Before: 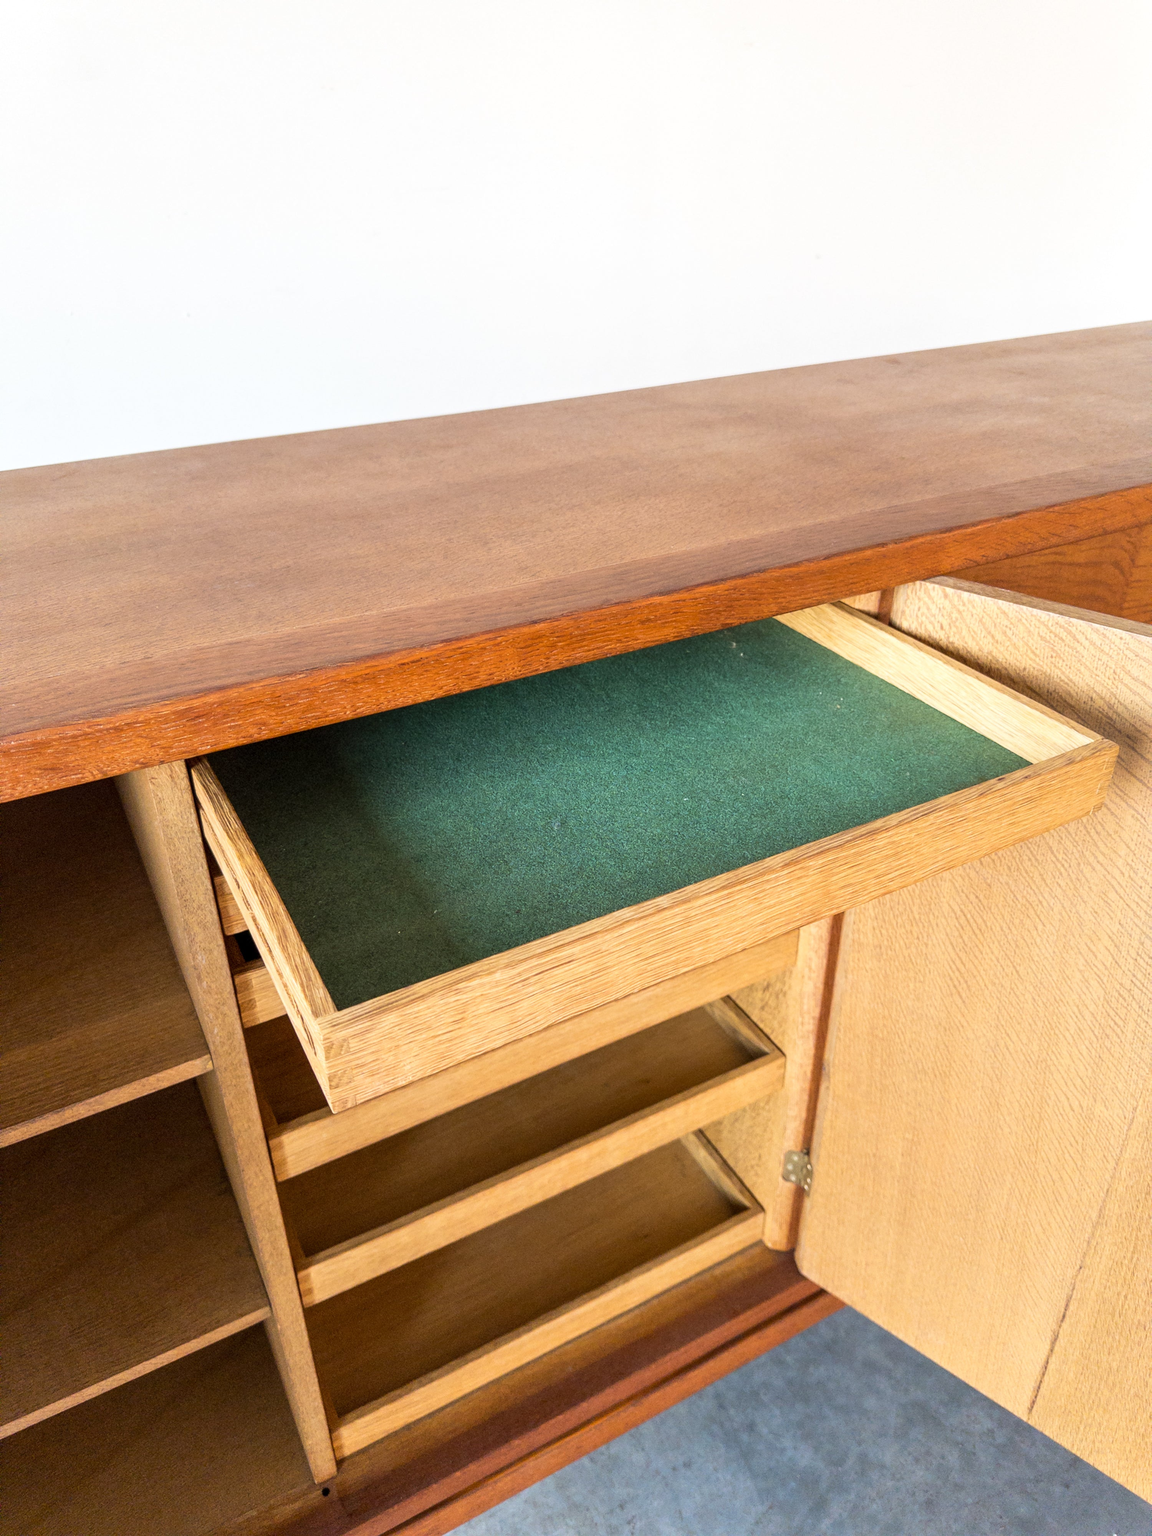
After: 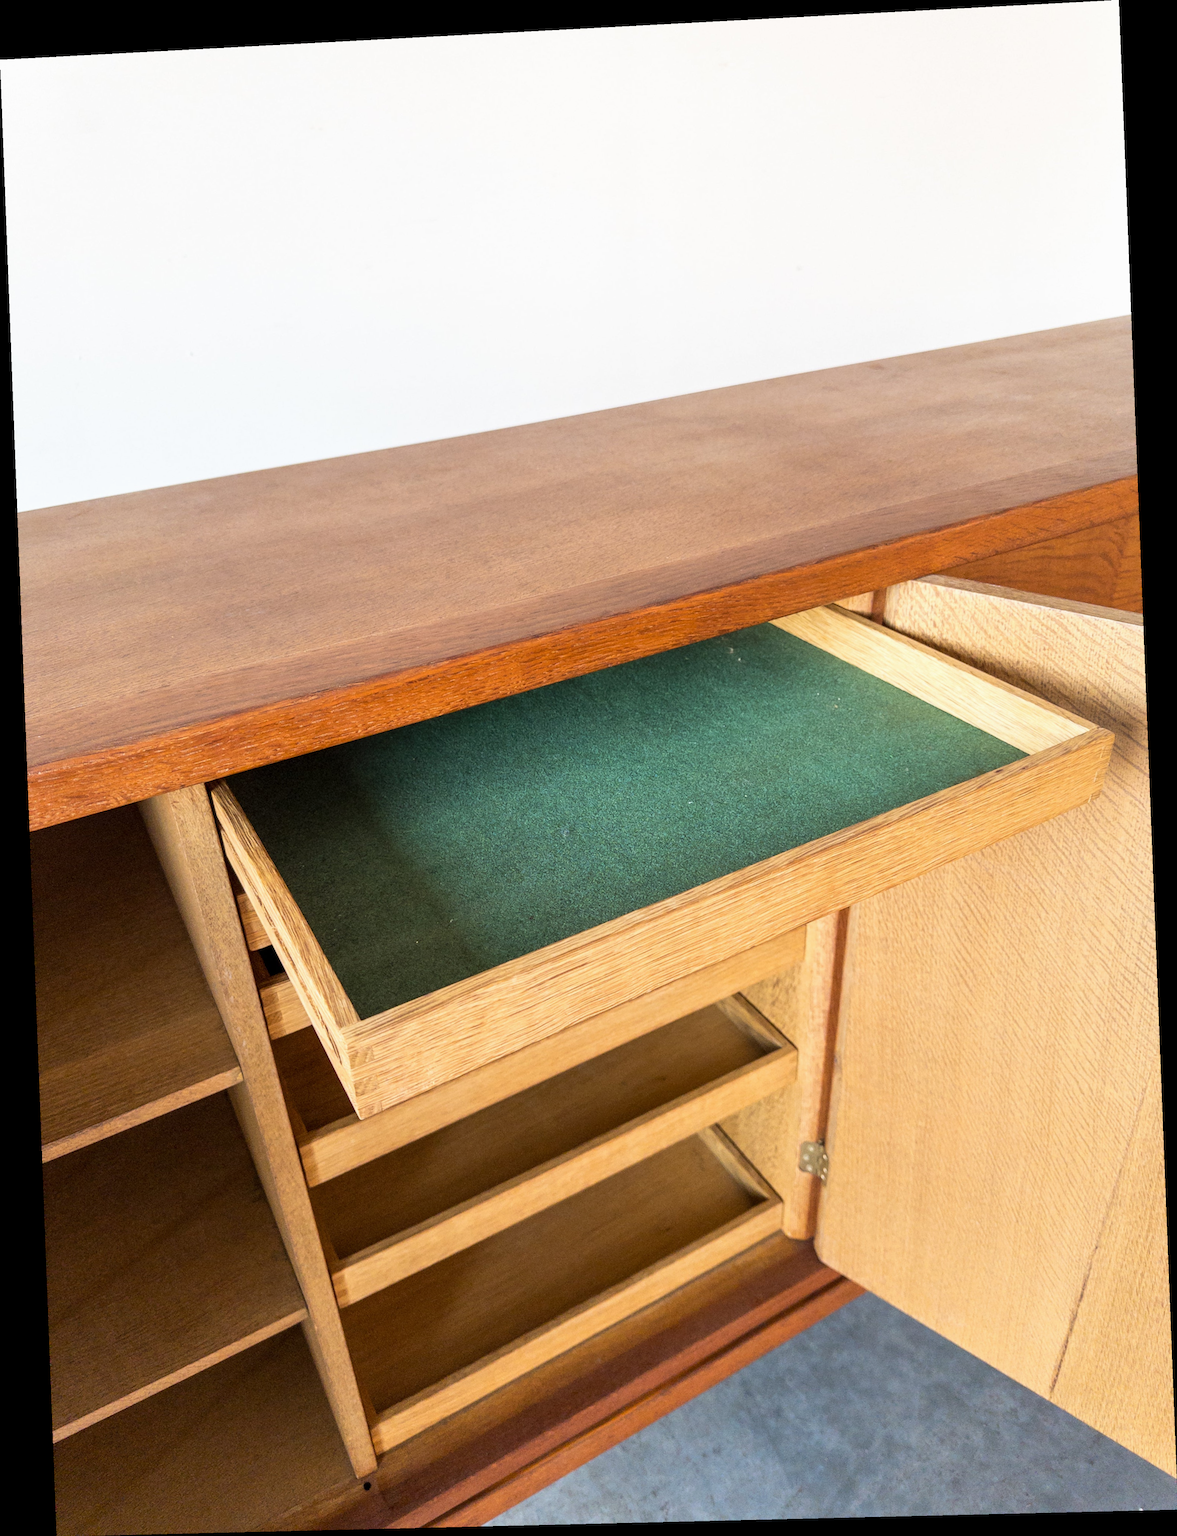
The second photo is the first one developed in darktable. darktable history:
exposure: exposure -0.041 EV, compensate highlight preservation false
rotate and perspective: rotation -2.22°, lens shift (horizontal) -0.022, automatic cropping off
